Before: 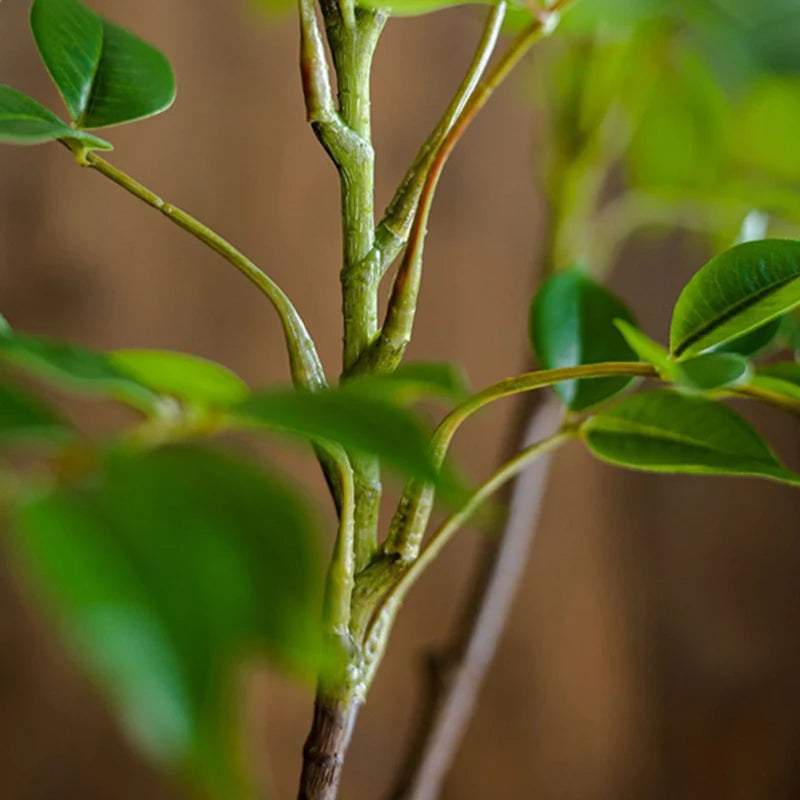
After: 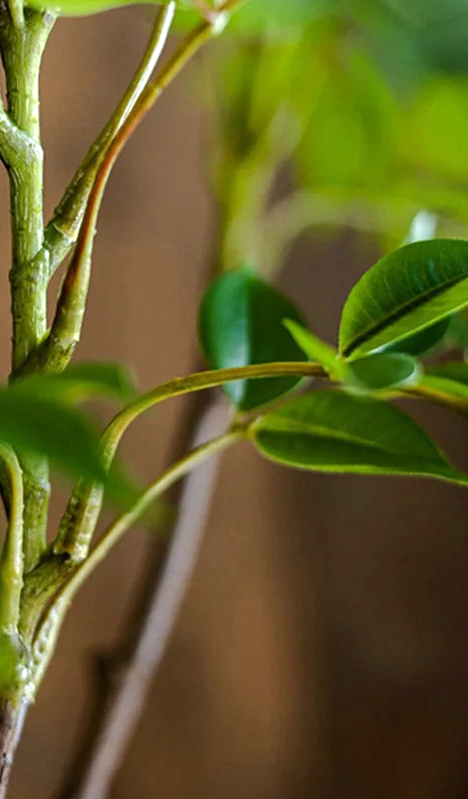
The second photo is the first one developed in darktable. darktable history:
crop: left 41.402%
tone equalizer: -8 EV -0.417 EV, -7 EV -0.389 EV, -6 EV -0.333 EV, -5 EV -0.222 EV, -3 EV 0.222 EV, -2 EV 0.333 EV, -1 EV 0.389 EV, +0 EV 0.417 EV, edges refinement/feathering 500, mask exposure compensation -1.57 EV, preserve details no
